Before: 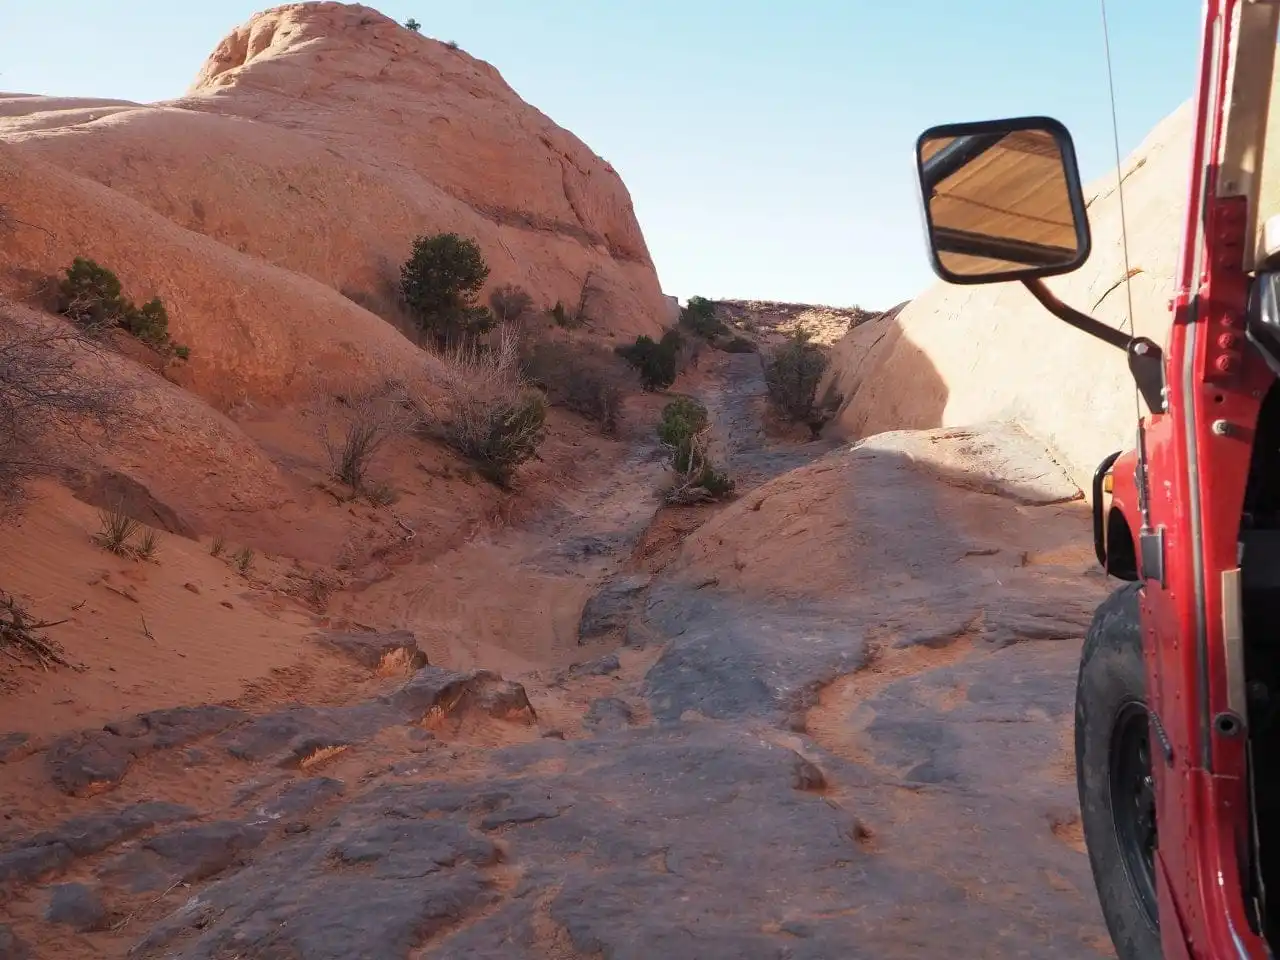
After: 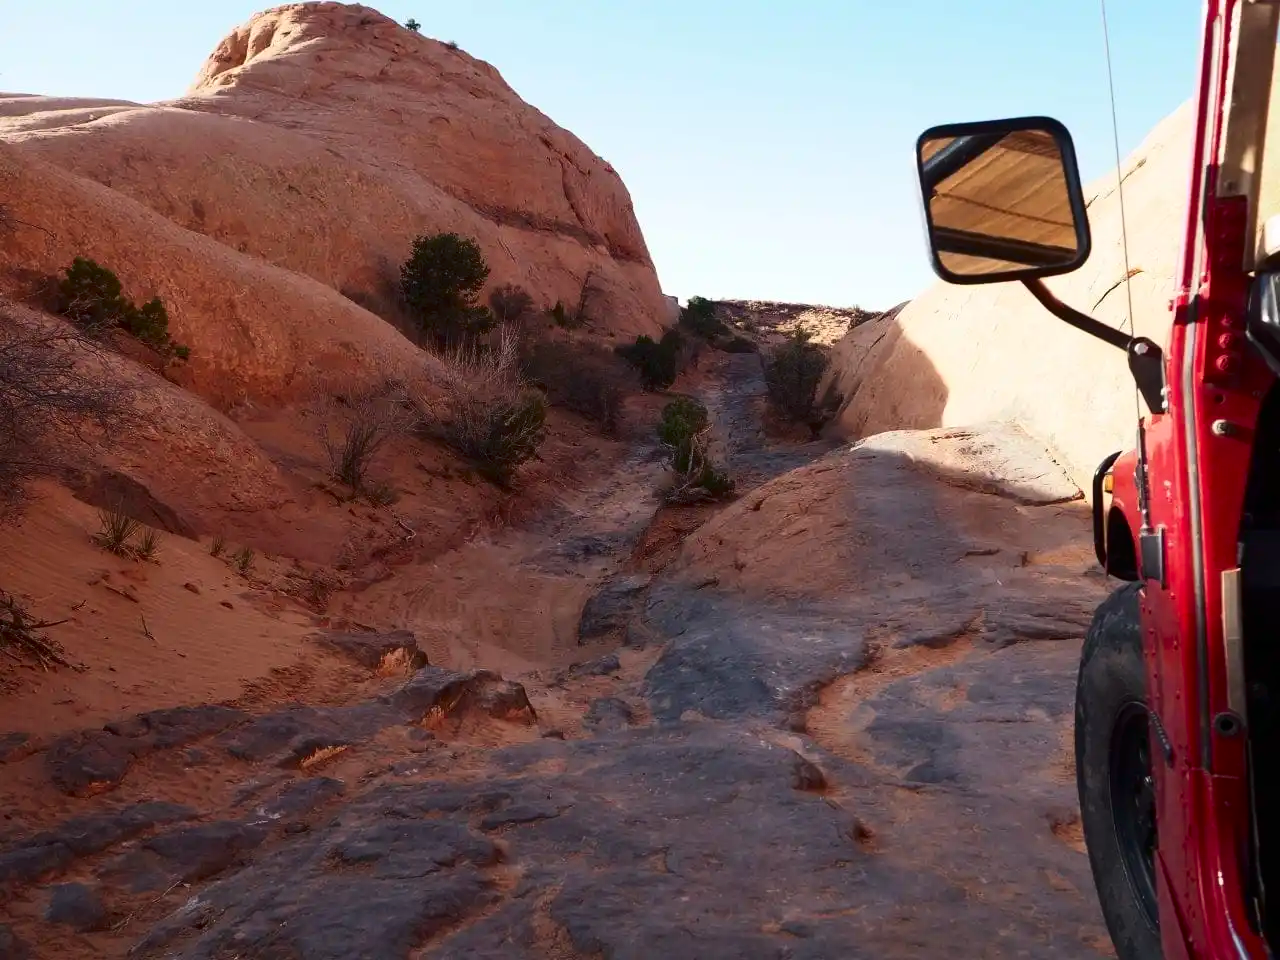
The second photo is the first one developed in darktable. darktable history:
contrast brightness saturation: contrast 0.205, brightness -0.101, saturation 0.1
tone equalizer: -7 EV 0.137 EV
